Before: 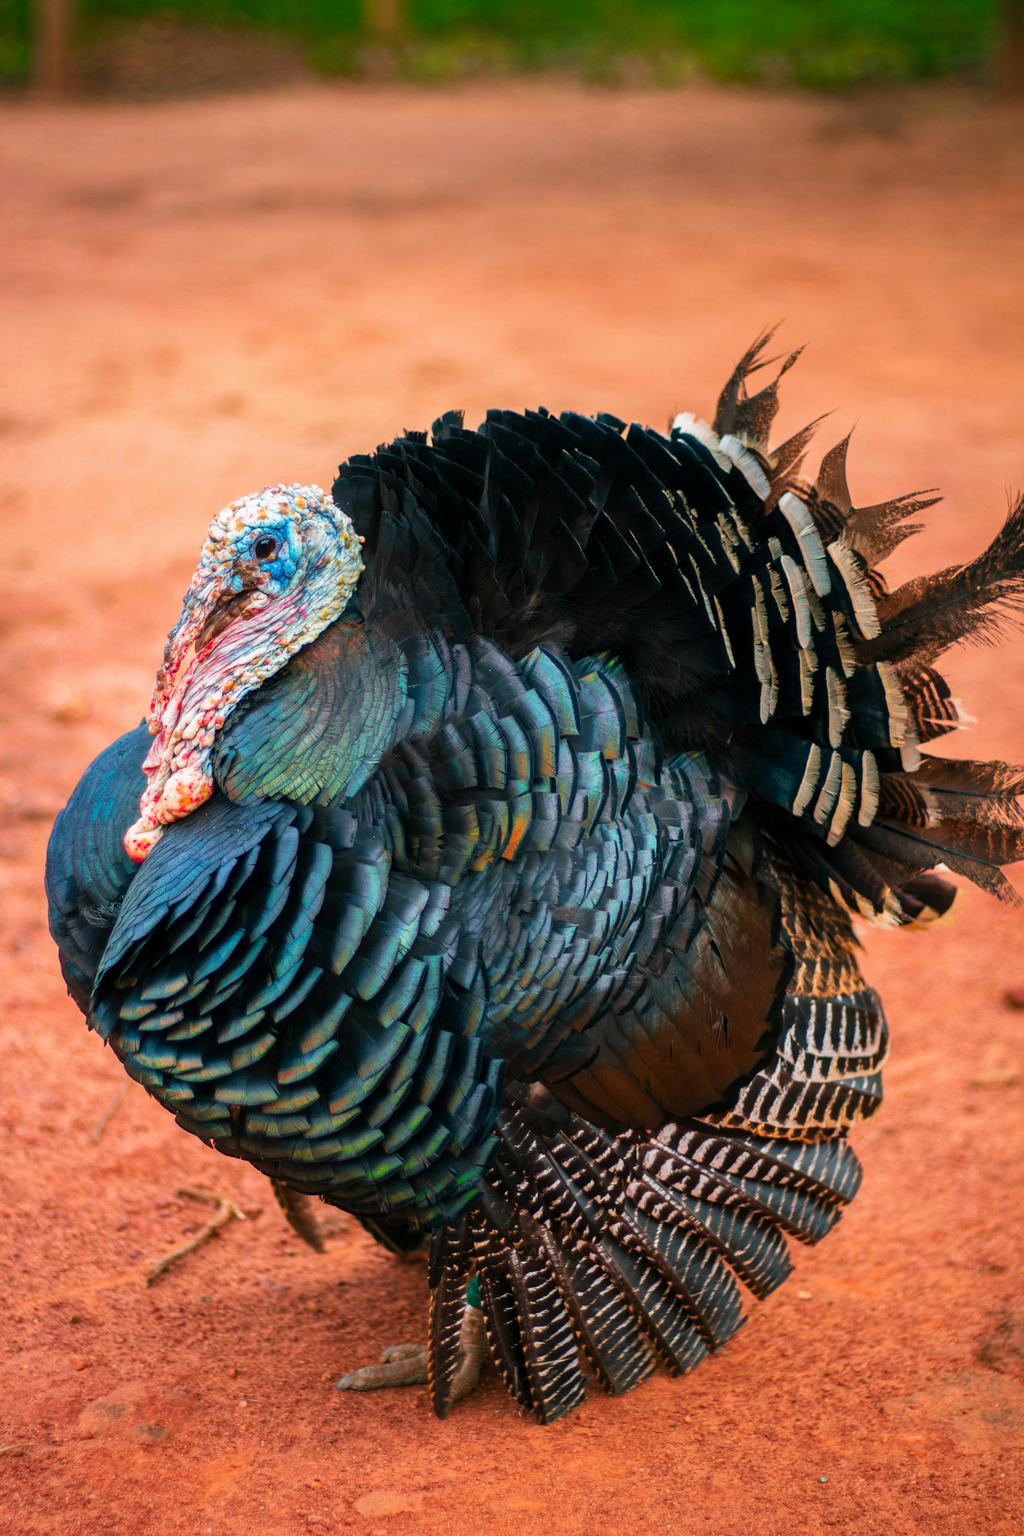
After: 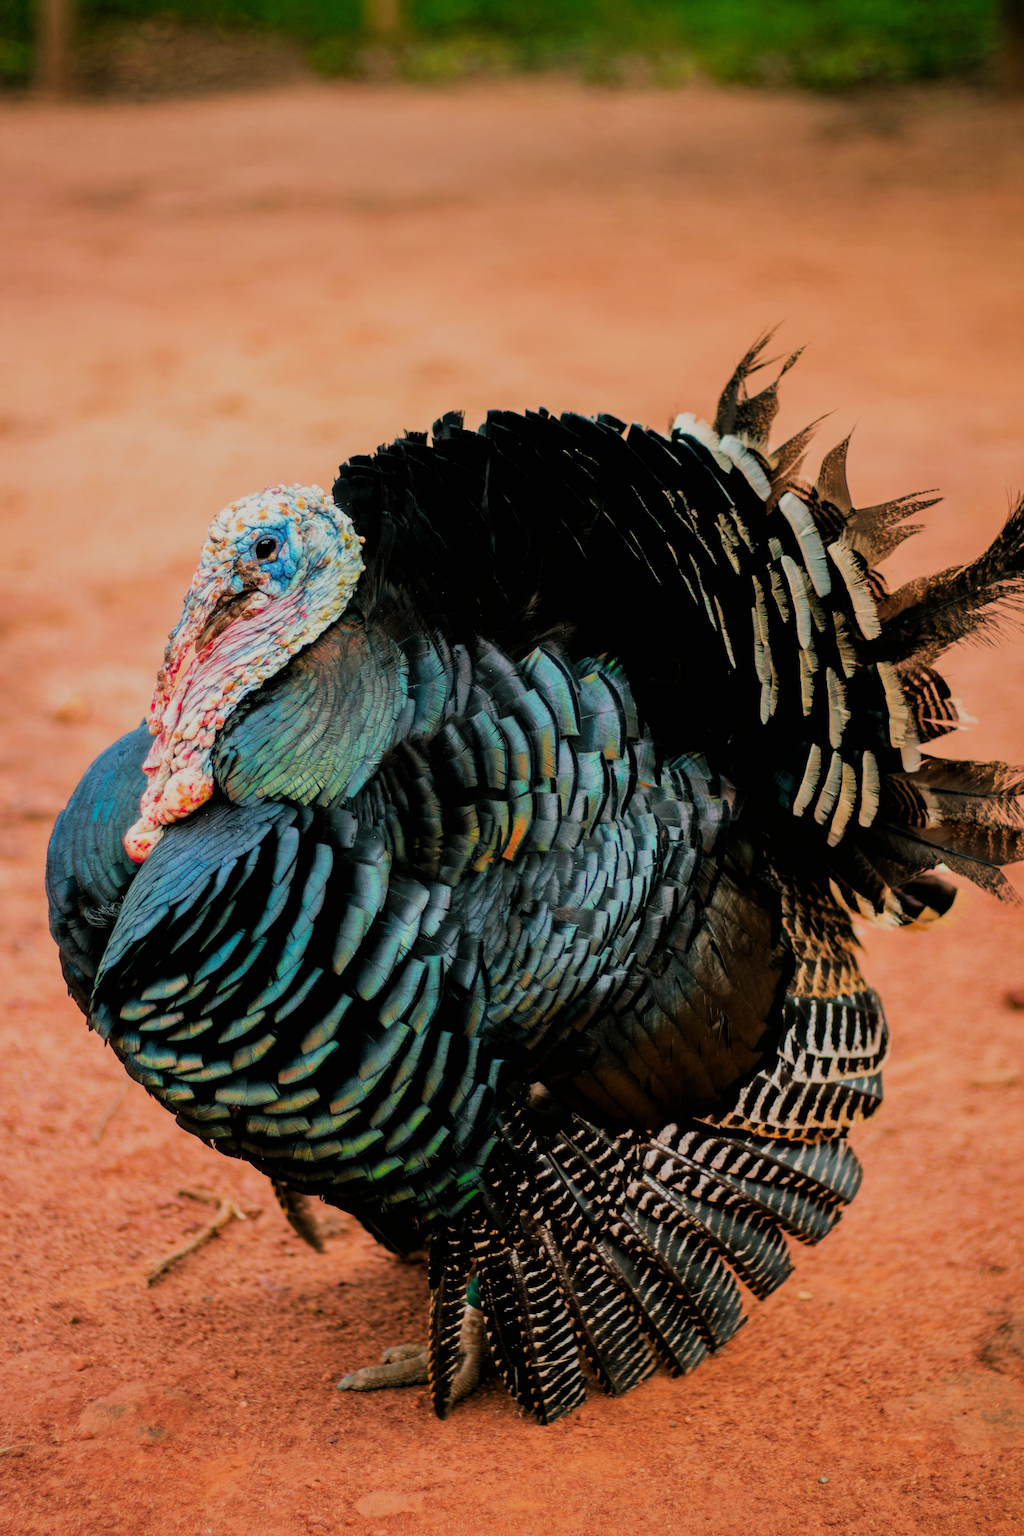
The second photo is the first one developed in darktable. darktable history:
color balance: mode lift, gamma, gain (sRGB), lift [1.04, 1, 1, 0.97], gamma [1.01, 1, 1, 0.97], gain [0.96, 1, 1, 0.97]
filmic rgb: black relative exposure -4.14 EV, white relative exposure 5.1 EV, hardness 2.11, contrast 1.165
